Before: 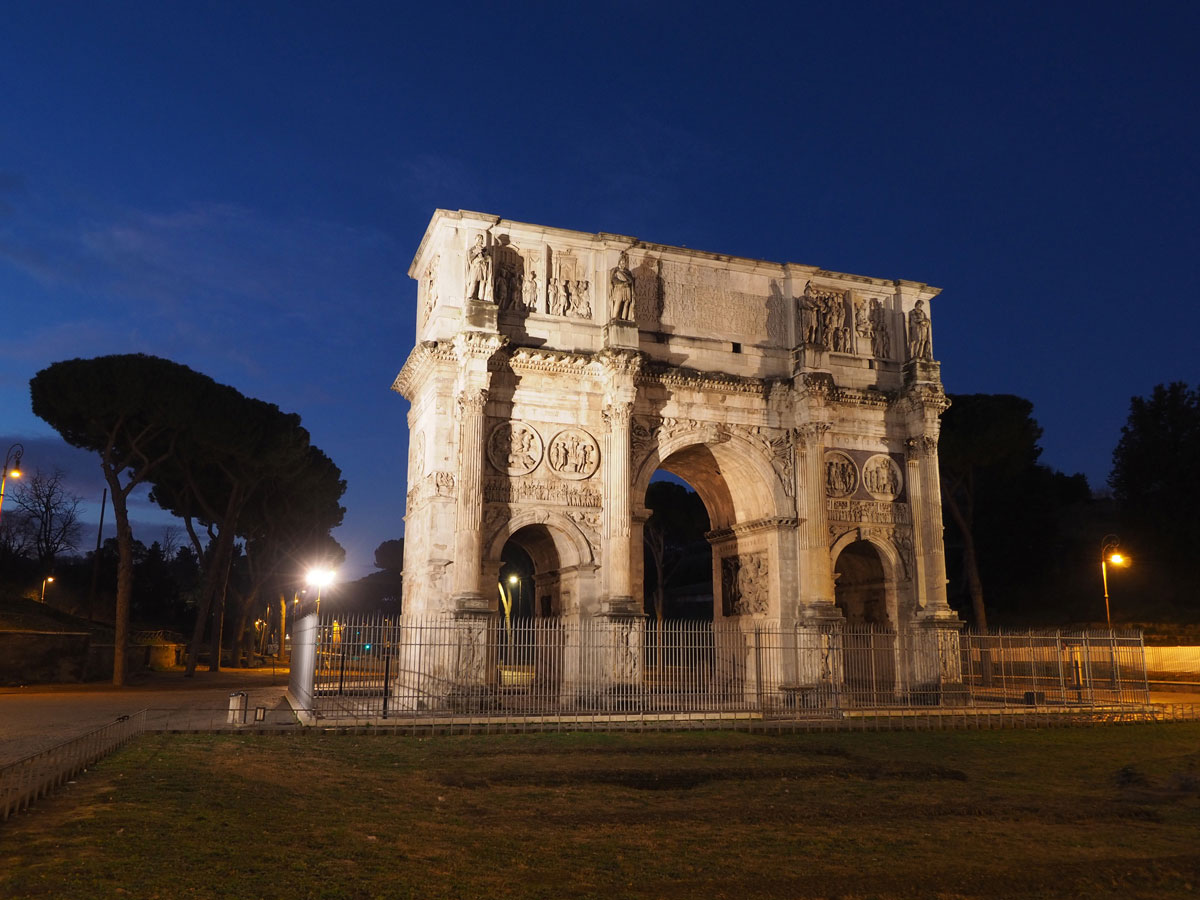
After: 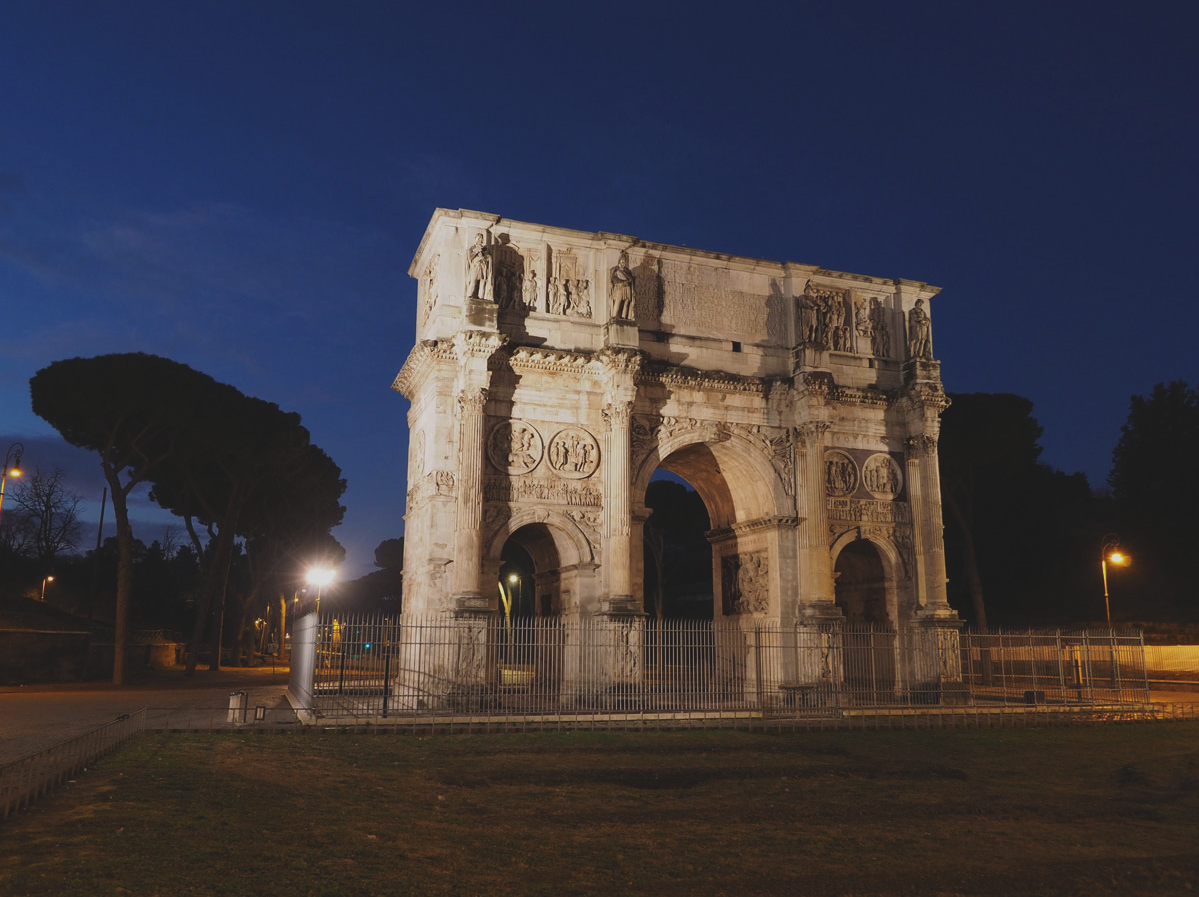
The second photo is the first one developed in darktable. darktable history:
exposure: black level correction -0.015, exposure -0.539 EV, compensate highlight preservation false
crop: top 0.195%, bottom 0.135%
